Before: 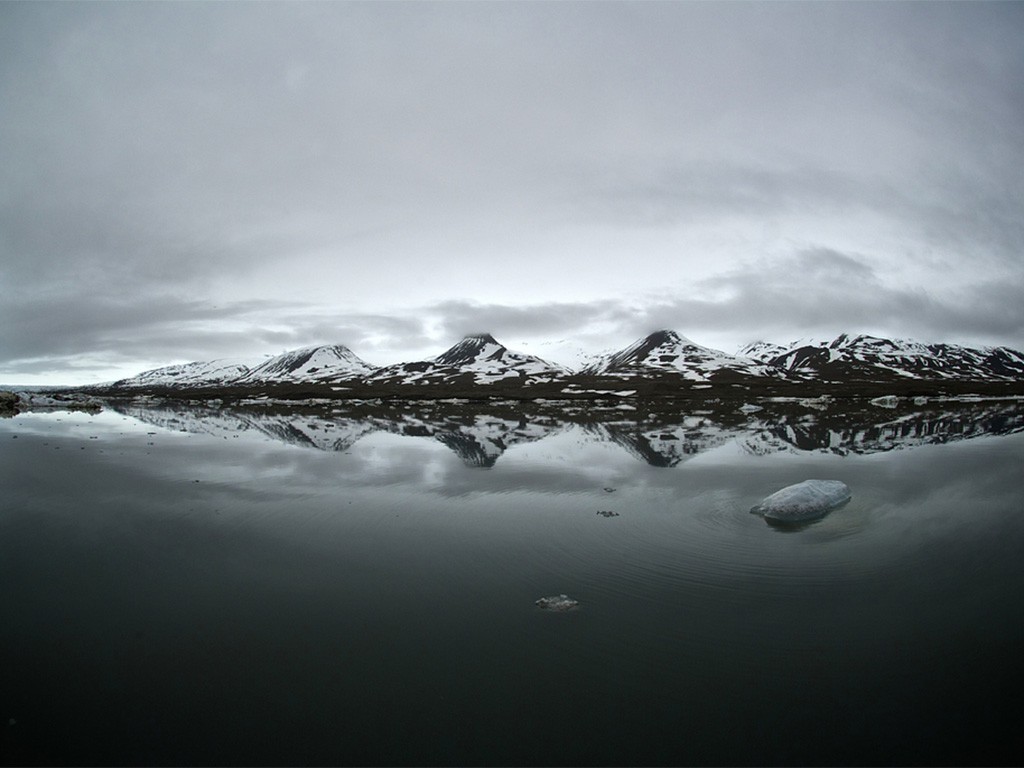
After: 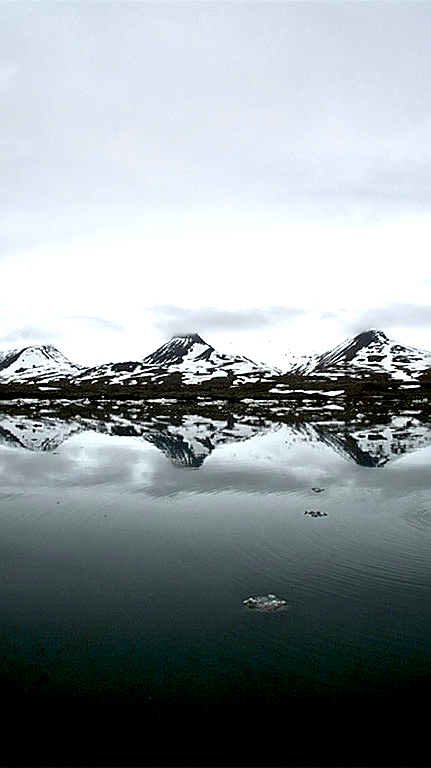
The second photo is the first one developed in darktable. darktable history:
sharpen: radius 1.4, amount 1.25, threshold 0.7
crop: left 28.583%, right 29.231%
exposure: black level correction 0.012, exposure 0.7 EV, compensate exposure bias true, compensate highlight preservation false
